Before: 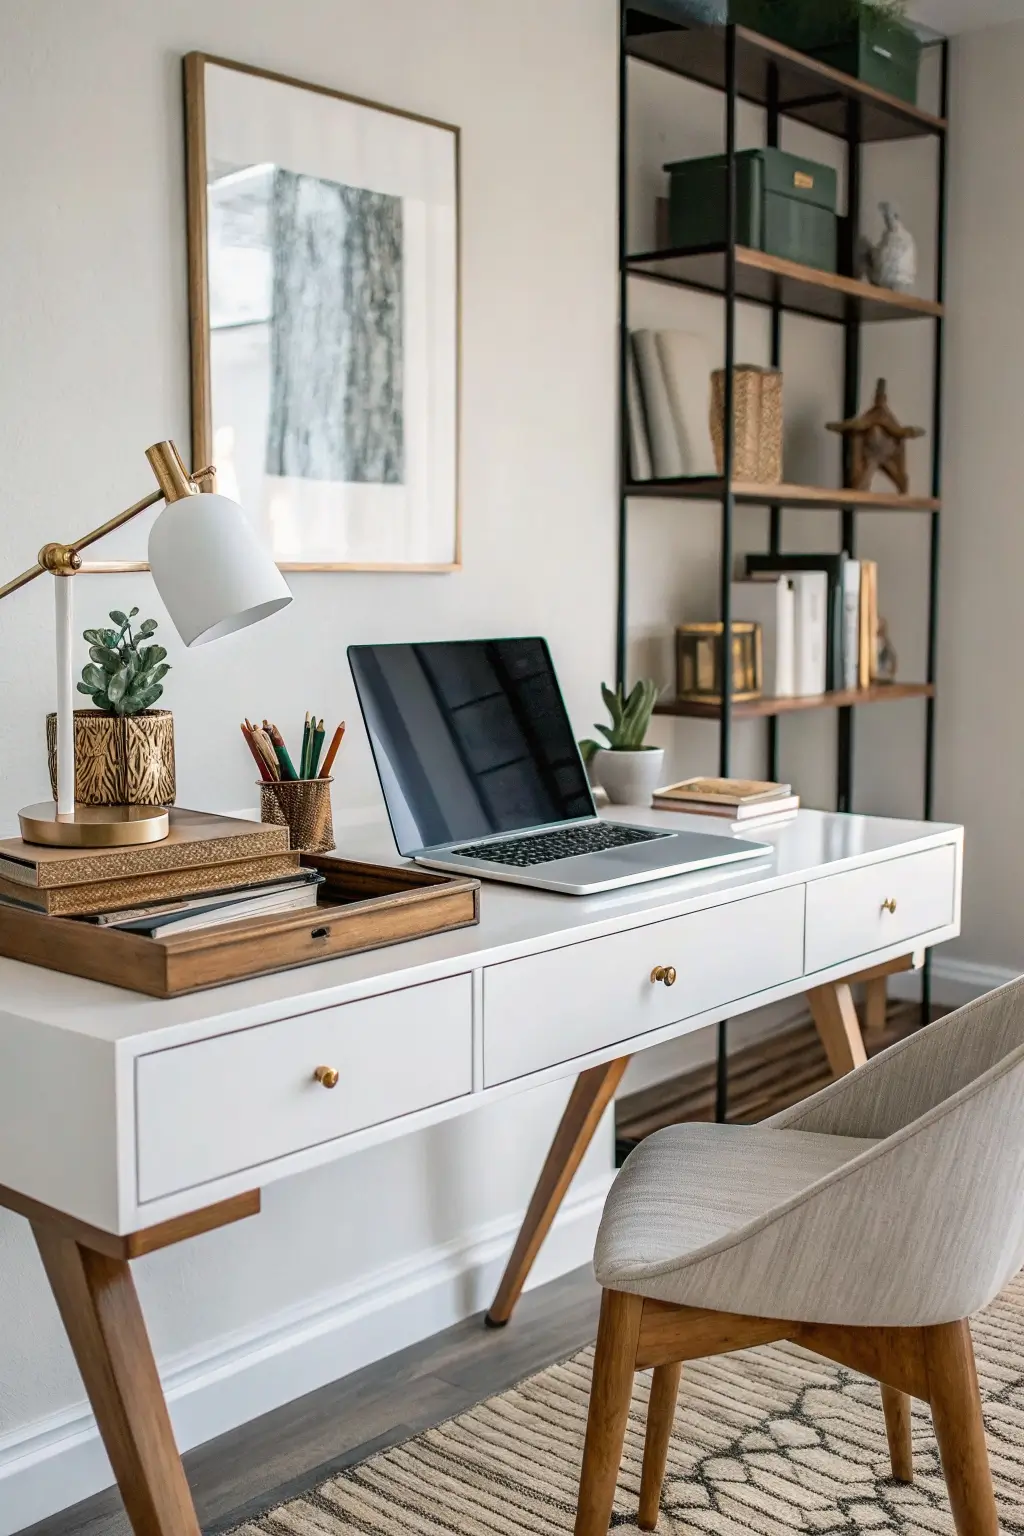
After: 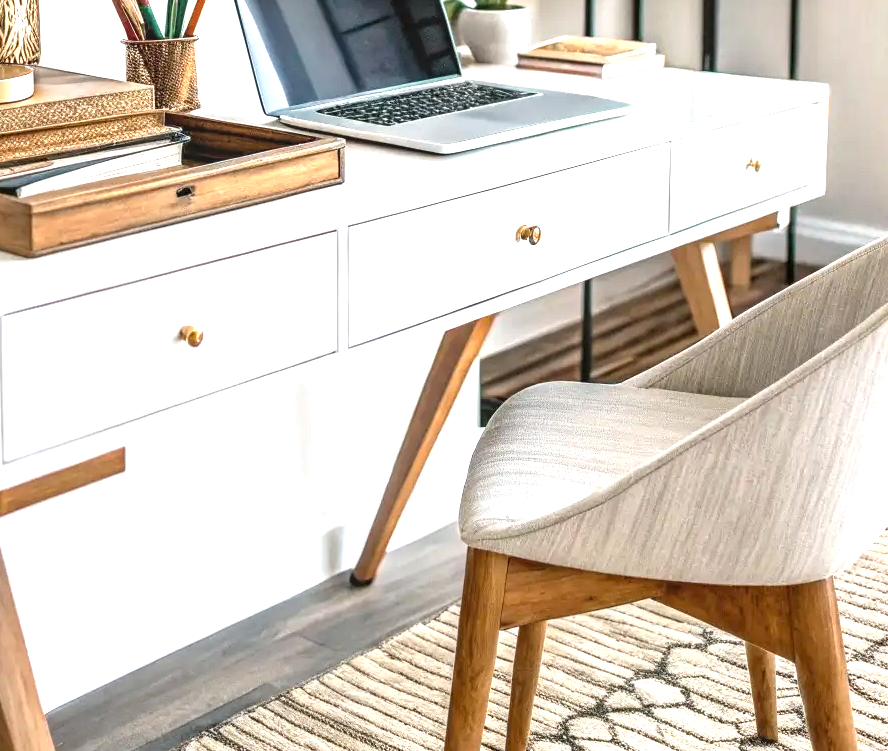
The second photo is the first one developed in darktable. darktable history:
exposure: black level correction 0, exposure 1.2 EV, compensate exposure bias true, compensate highlight preservation false
local contrast: on, module defaults
crop and rotate: left 13.246%, top 48.25%, bottom 2.828%
